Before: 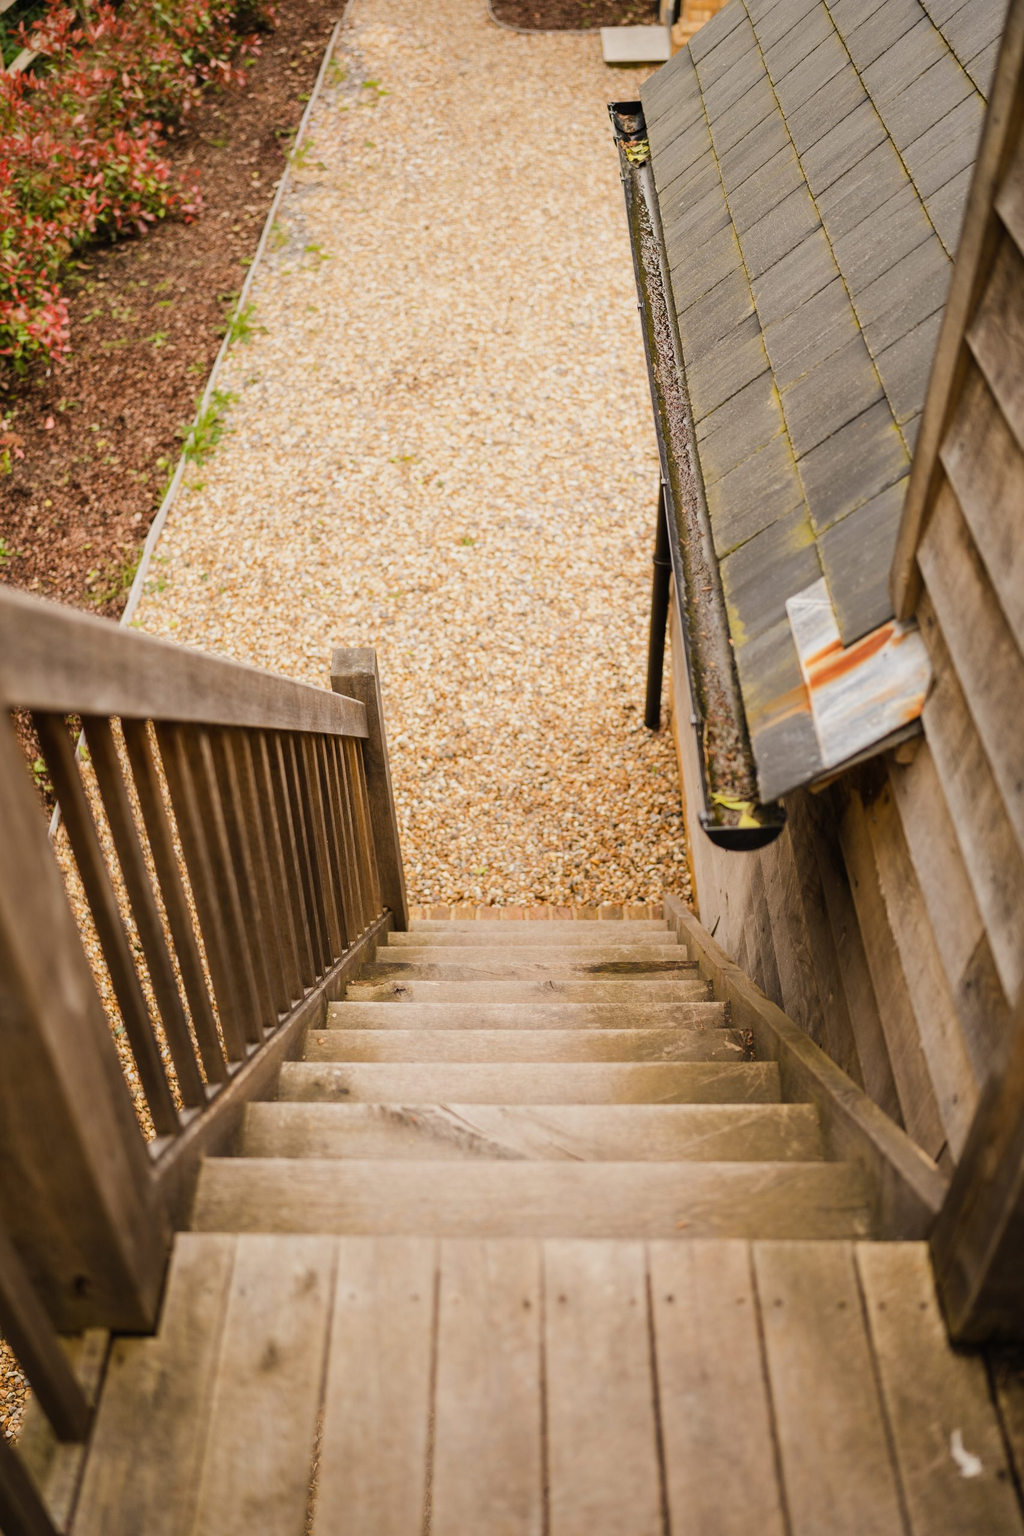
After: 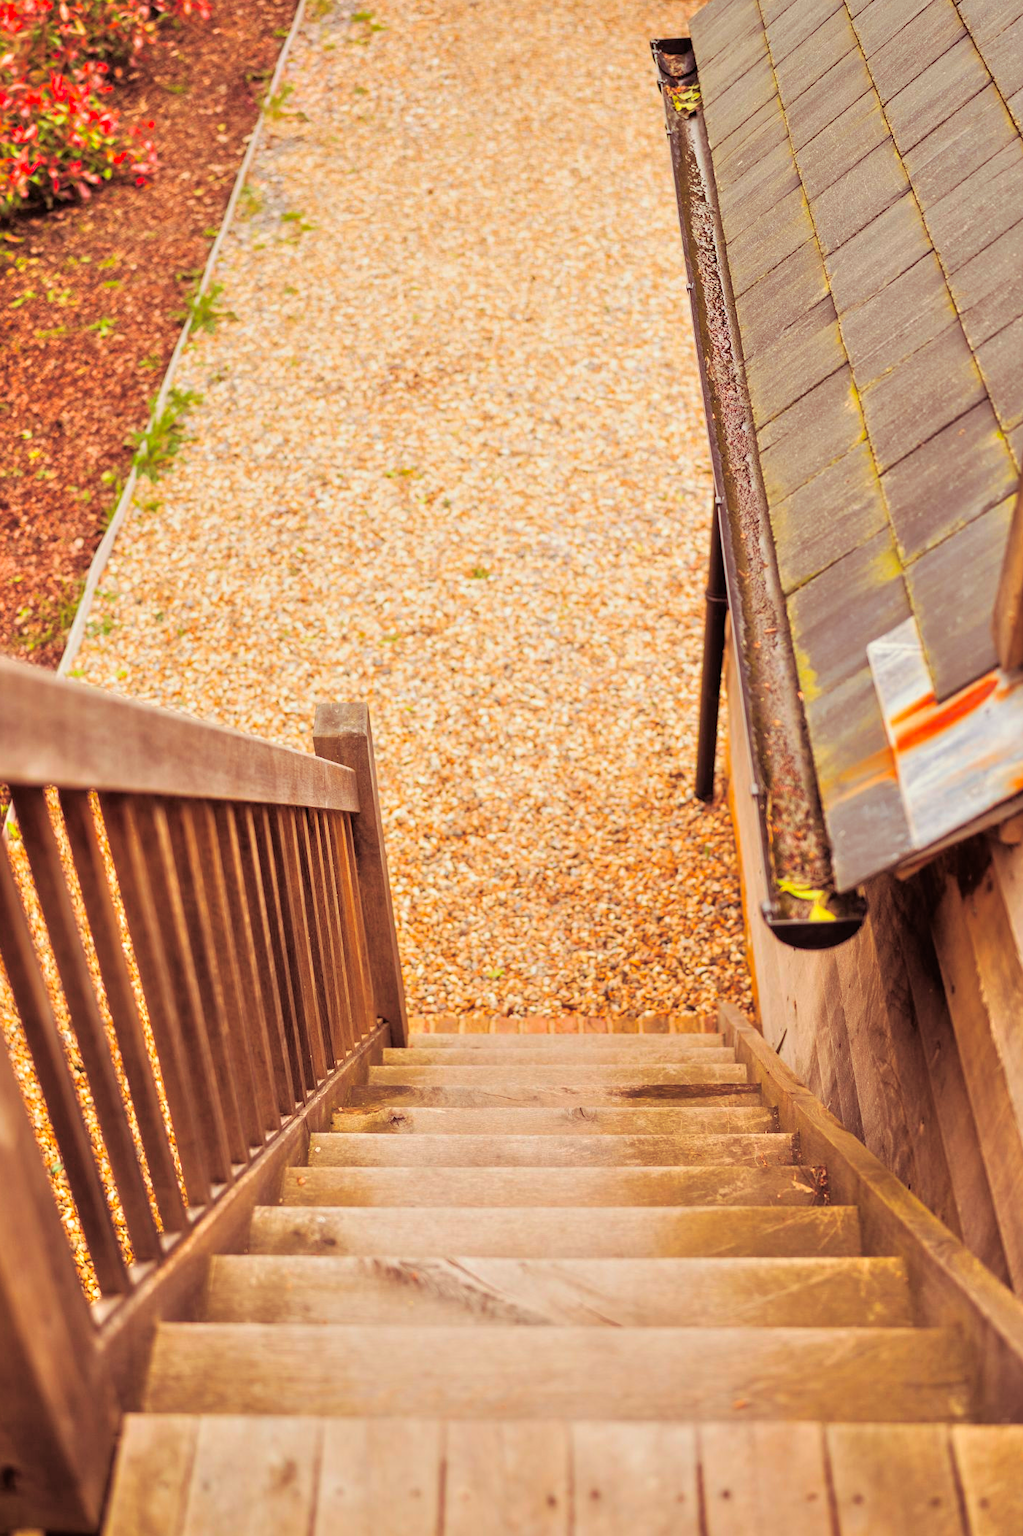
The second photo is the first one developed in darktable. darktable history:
tone equalizer: -7 EV 0.15 EV, -6 EV 0.6 EV, -5 EV 1.15 EV, -4 EV 1.33 EV, -3 EV 1.15 EV, -2 EV 0.6 EV, -1 EV 0.15 EV, mask exposure compensation -0.5 EV
crop and rotate: left 7.196%, top 4.574%, right 10.605%, bottom 13.178%
color contrast: green-magenta contrast 1.69, blue-yellow contrast 1.49
split-toning: on, module defaults
